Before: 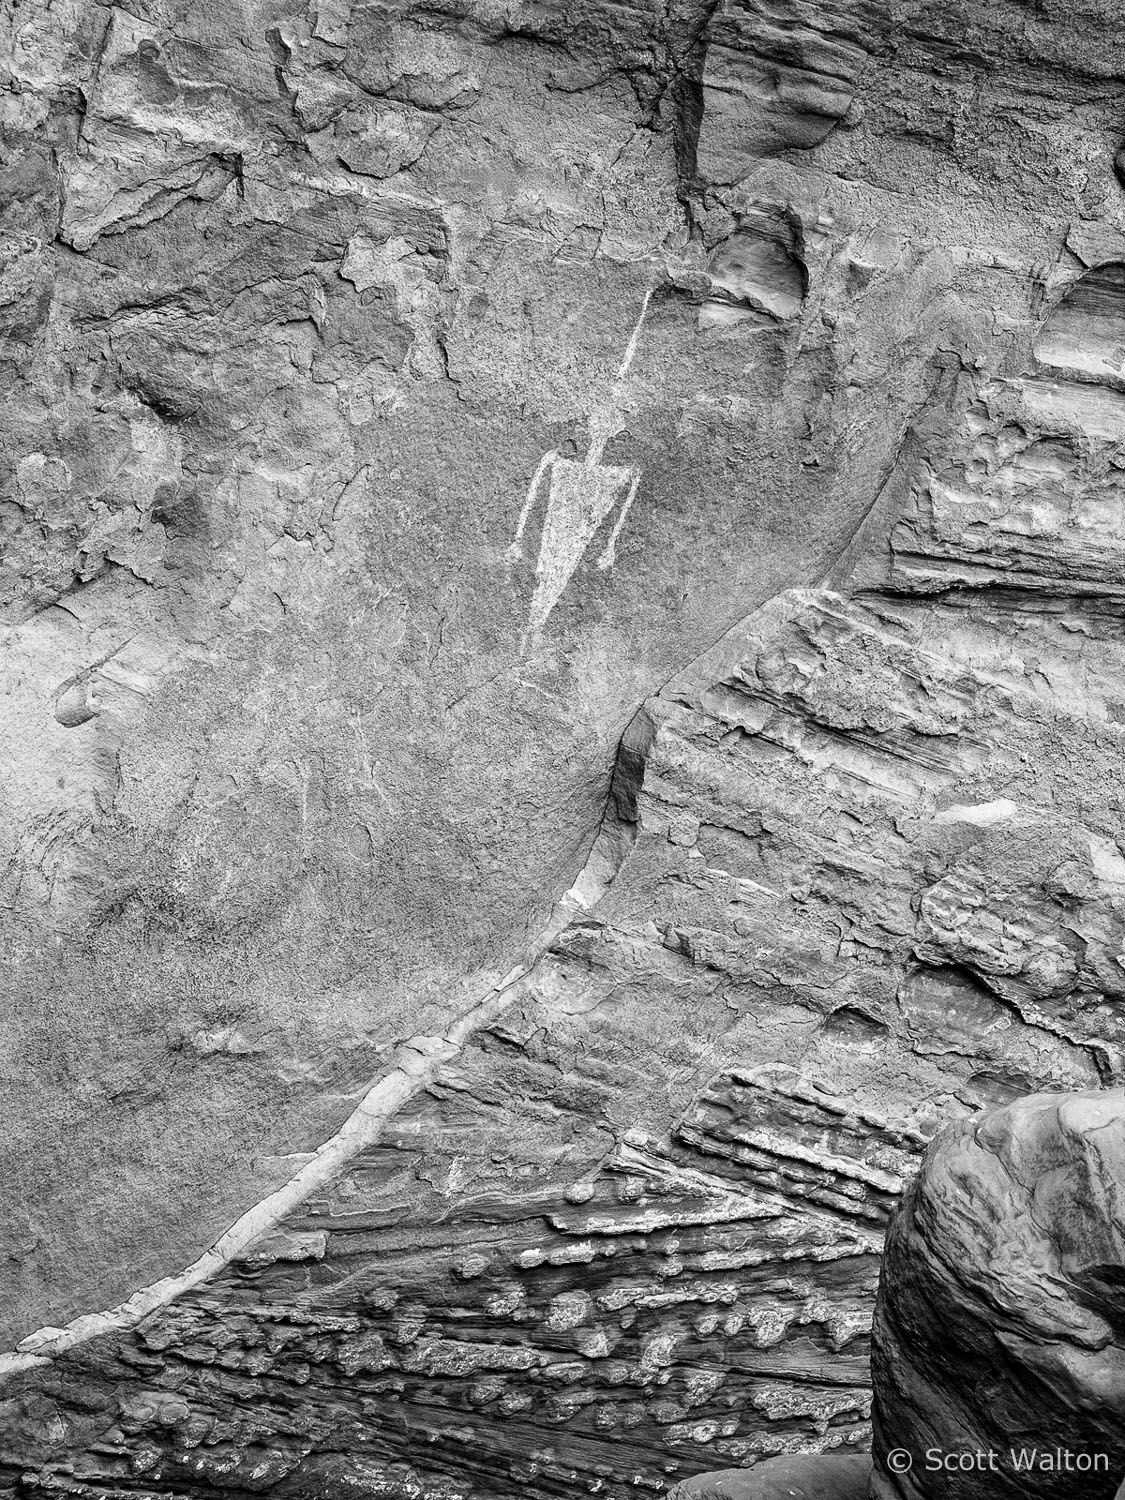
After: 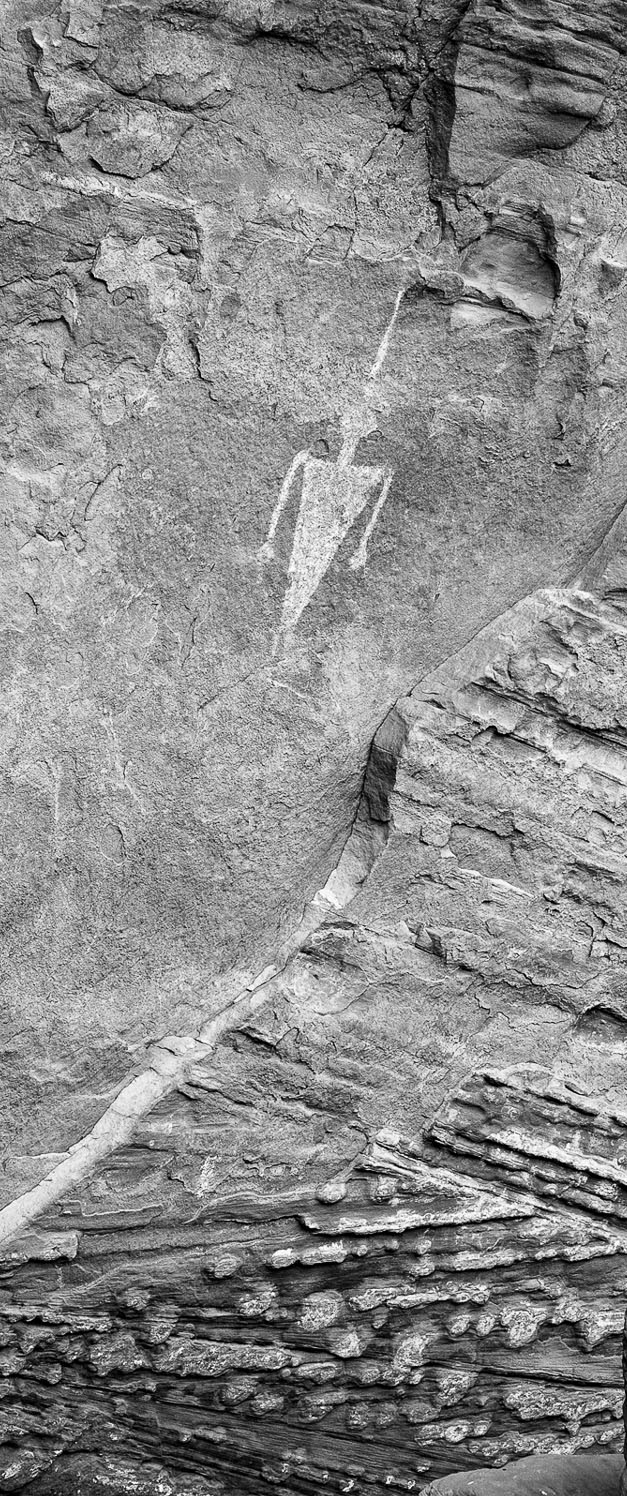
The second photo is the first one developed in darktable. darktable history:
crop: left 22.075%, right 22.119%, bottom 0.003%
